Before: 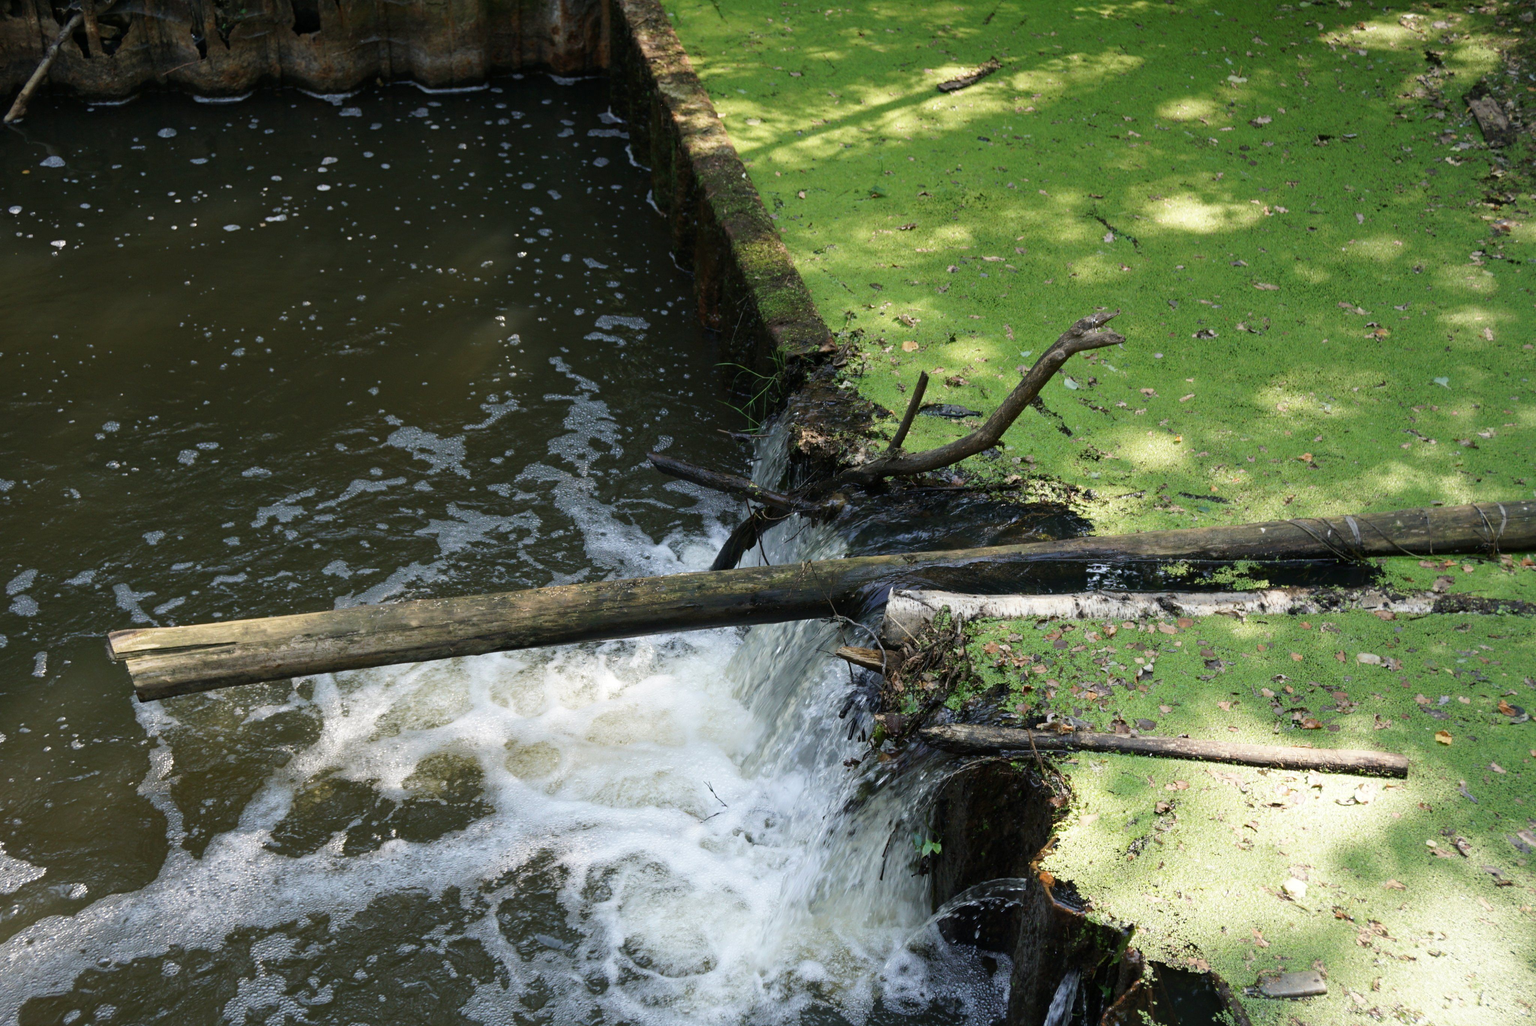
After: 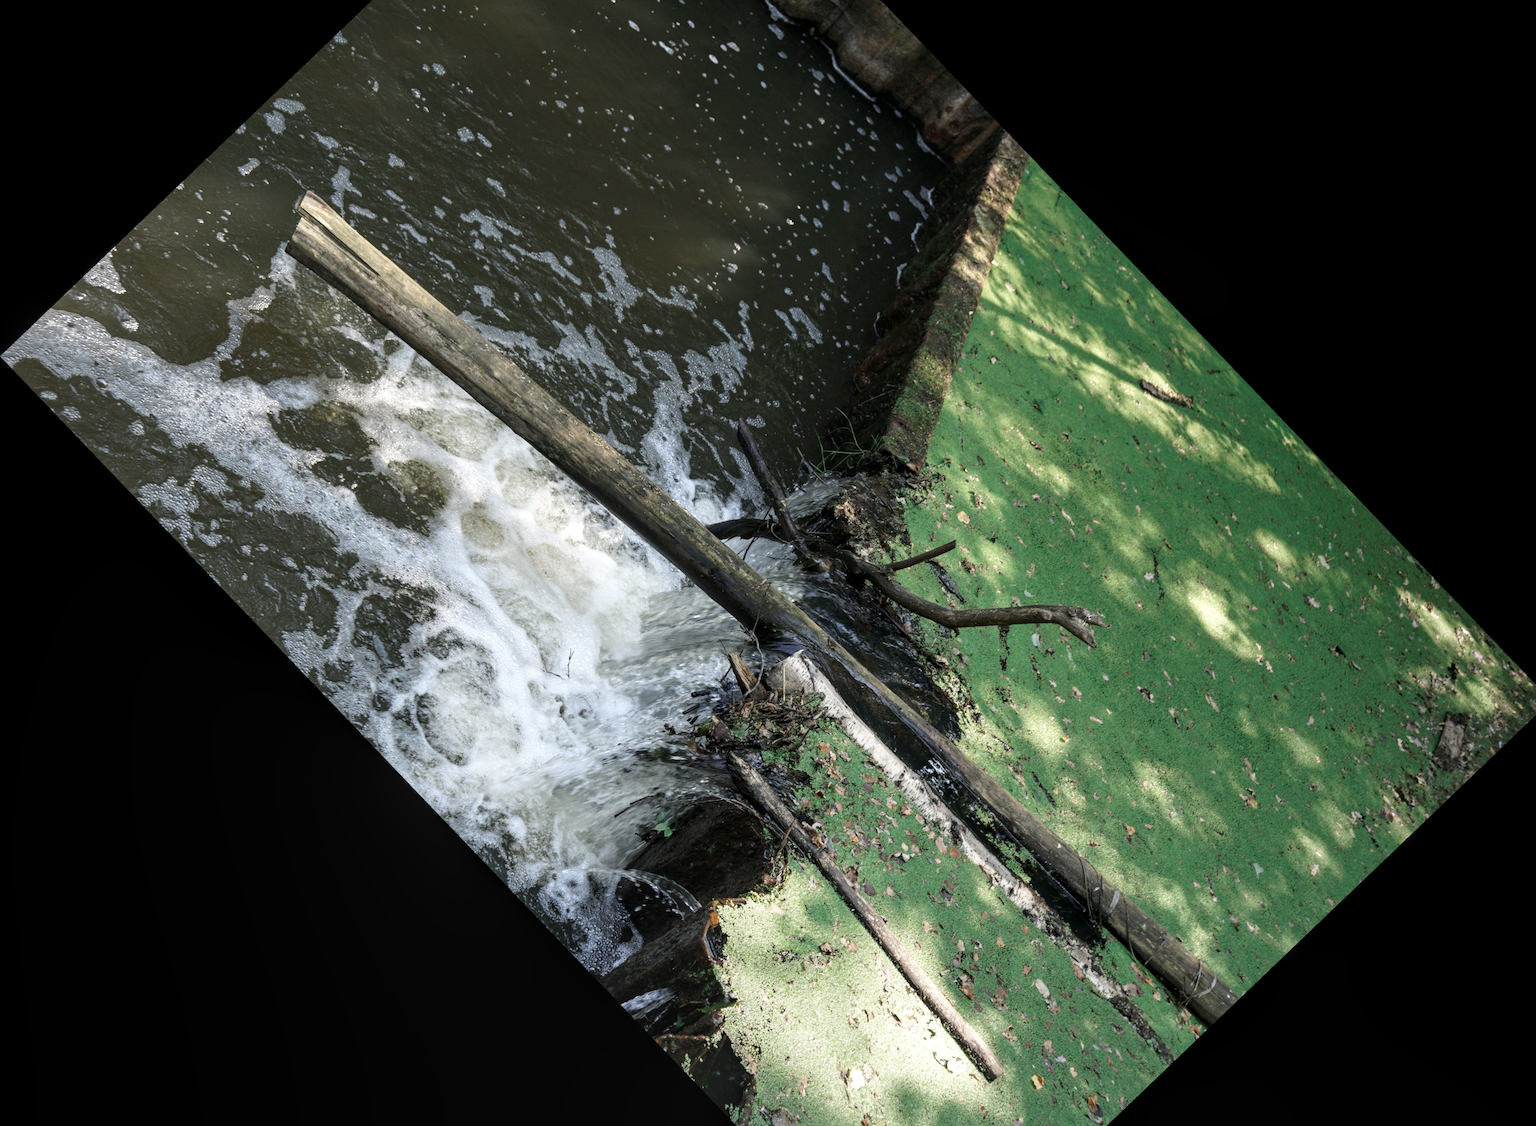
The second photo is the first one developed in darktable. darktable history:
crop and rotate: angle -46.26°, top 16.234%, right 0.912%, bottom 11.704%
exposure: exposure 0.127 EV, compensate highlight preservation false
local contrast: on, module defaults
color zones: curves: ch0 [(0, 0.5) (0.125, 0.4) (0.25, 0.5) (0.375, 0.4) (0.5, 0.4) (0.625, 0.6) (0.75, 0.6) (0.875, 0.5)]; ch1 [(0, 0.35) (0.125, 0.45) (0.25, 0.35) (0.375, 0.35) (0.5, 0.35) (0.625, 0.35) (0.75, 0.45) (0.875, 0.35)]; ch2 [(0, 0.6) (0.125, 0.5) (0.25, 0.5) (0.375, 0.6) (0.5, 0.6) (0.625, 0.5) (0.75, 0.5) (0.875, 0.5)]
